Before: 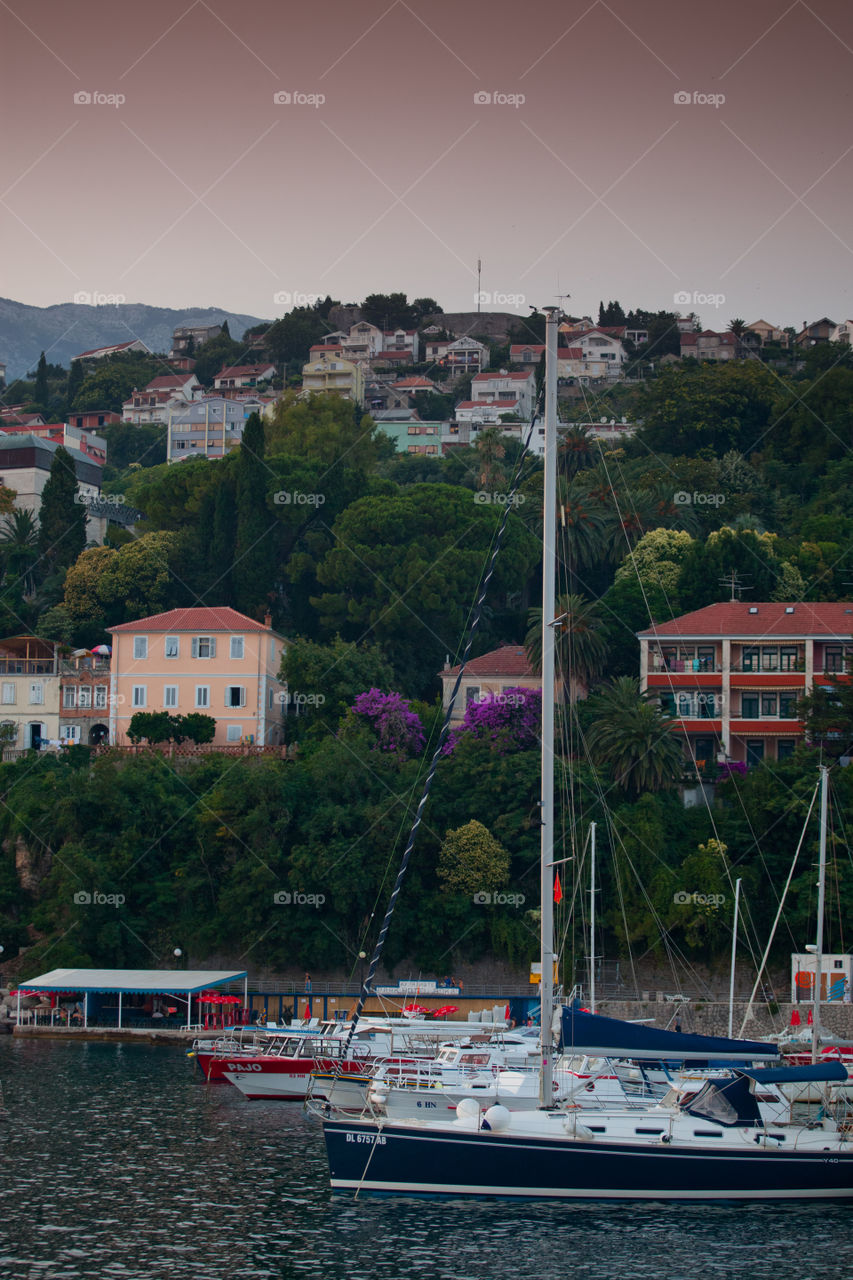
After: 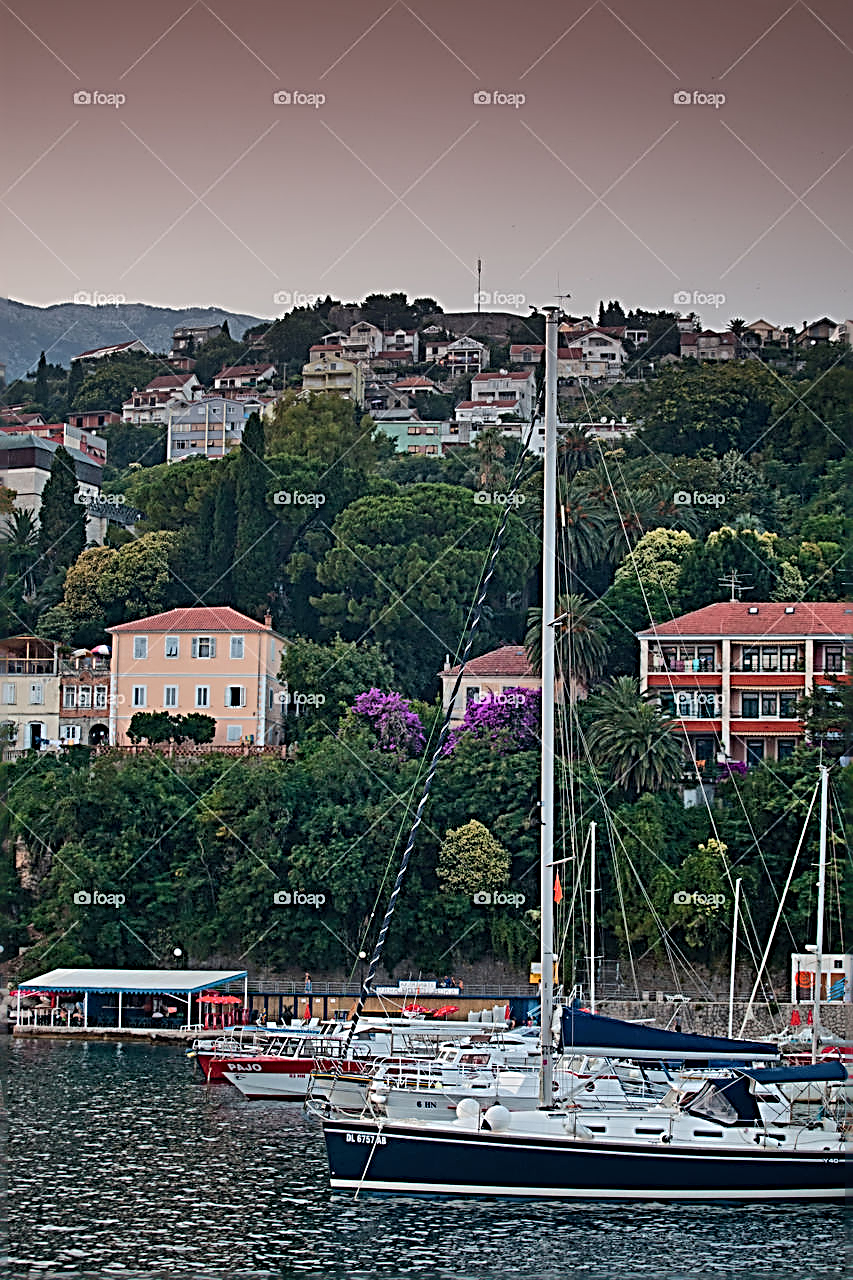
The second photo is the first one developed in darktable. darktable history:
sharpen: radius 3.174, amount 1.726
shadows and highlights: shadows 59.67, soften with gaussian
